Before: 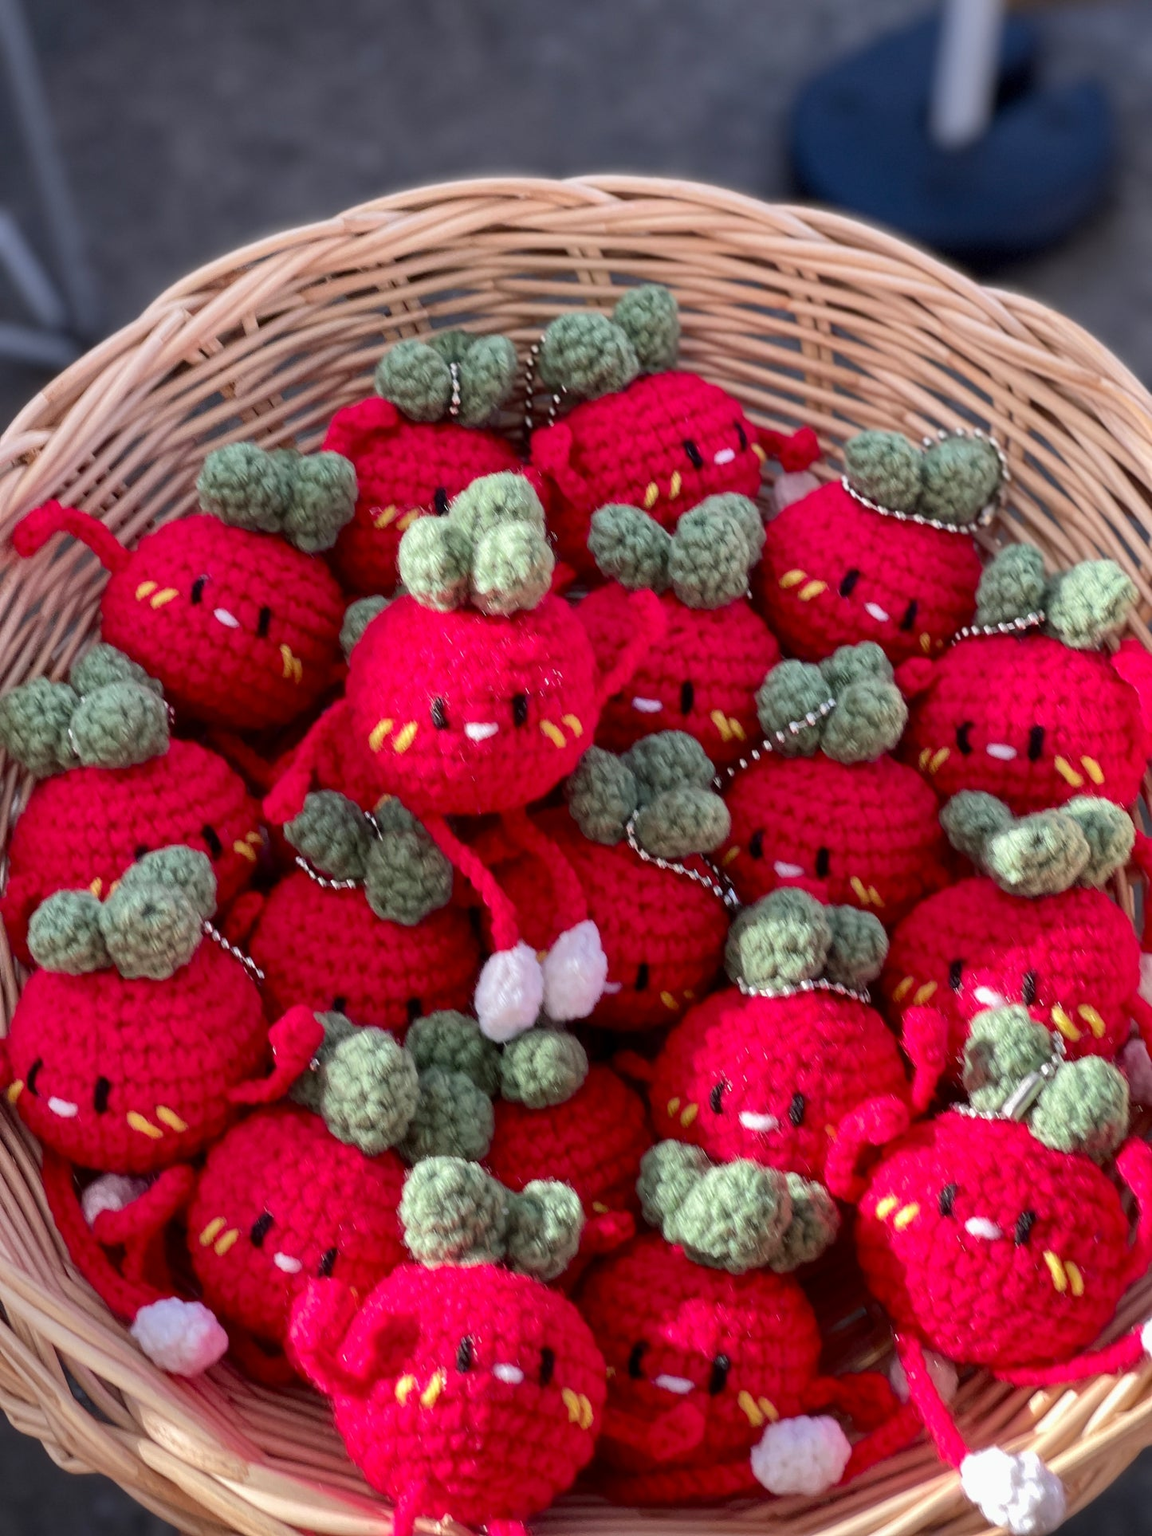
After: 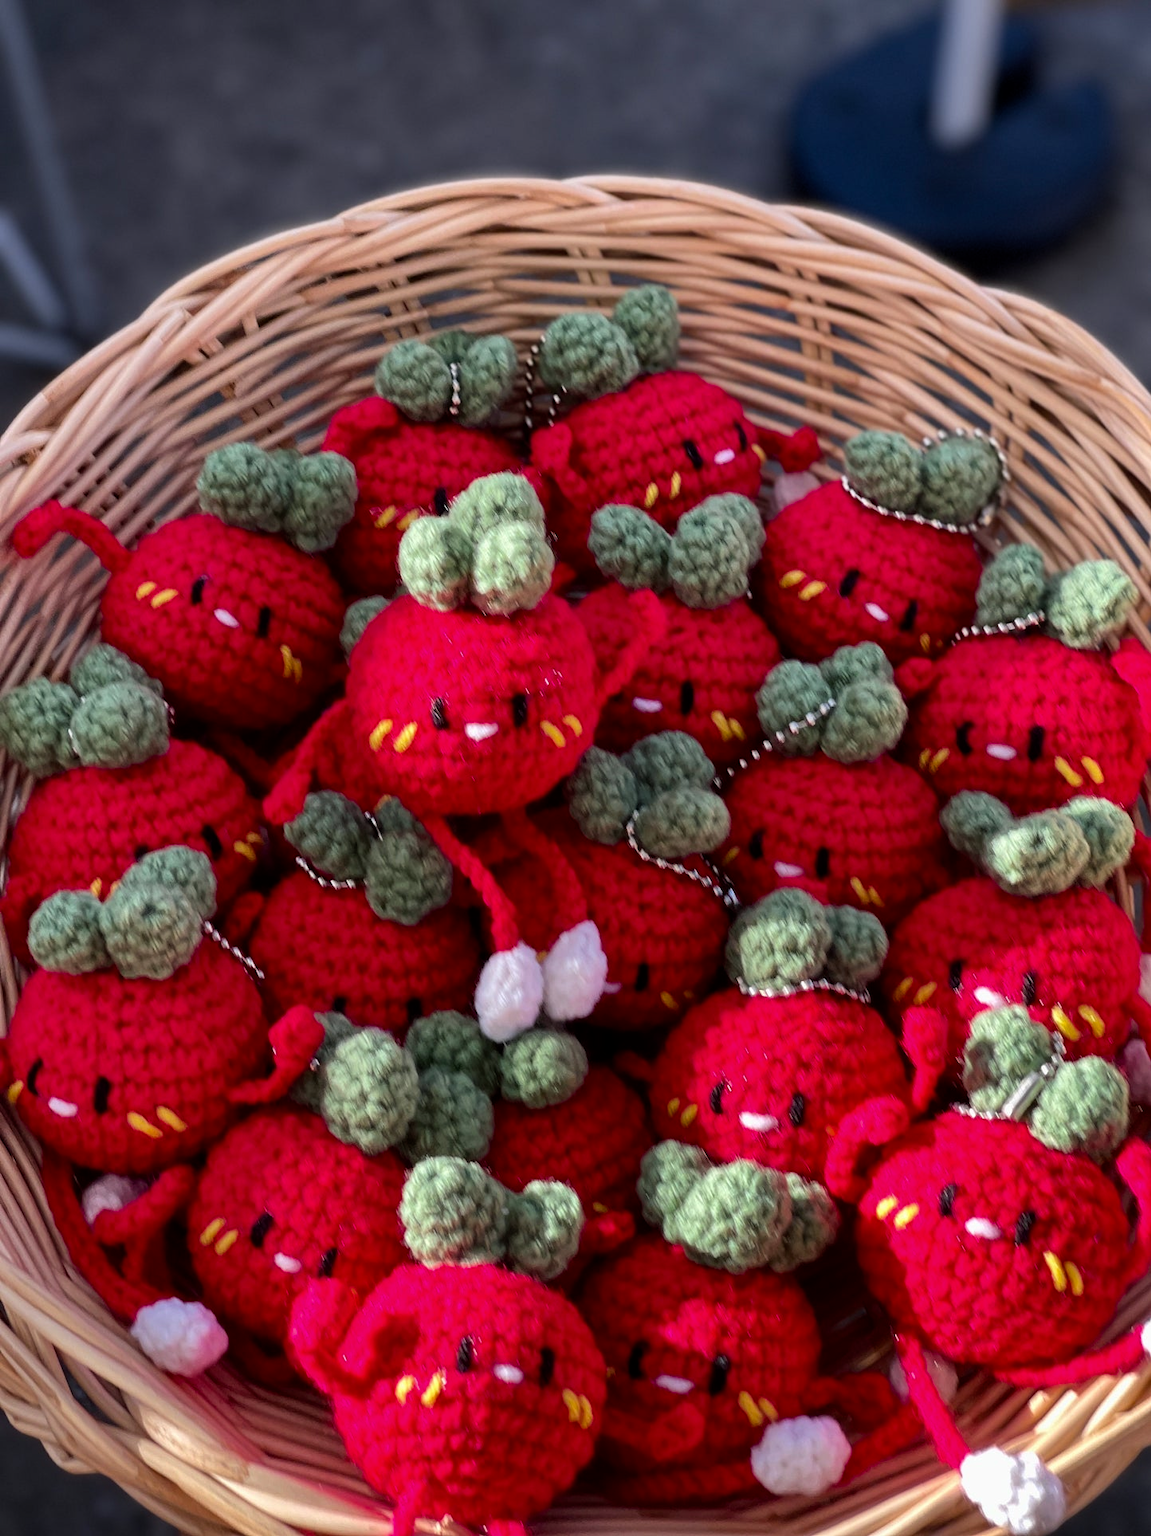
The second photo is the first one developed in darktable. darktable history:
color balance rgb: shadows lift › chroma 1.036%, shadows lift › hue 241.9°, power › luminance -14.87%, perceptual saturation grading › global saturation 19.741%
